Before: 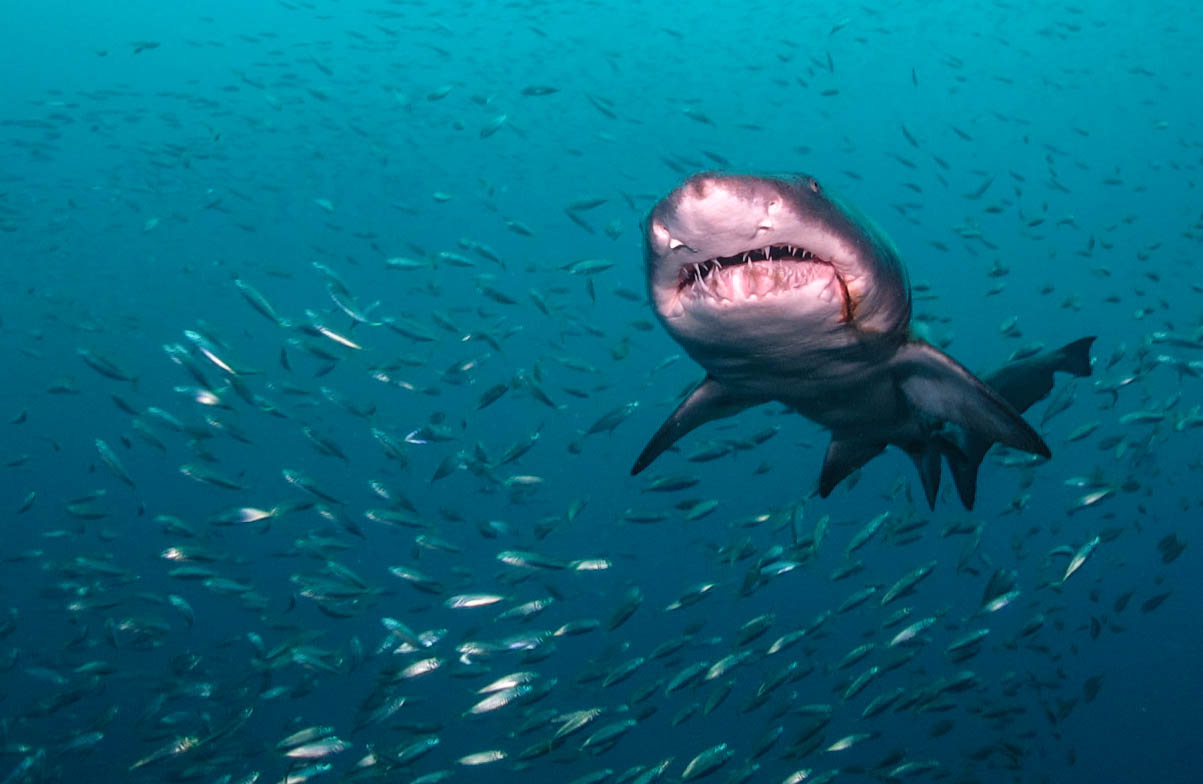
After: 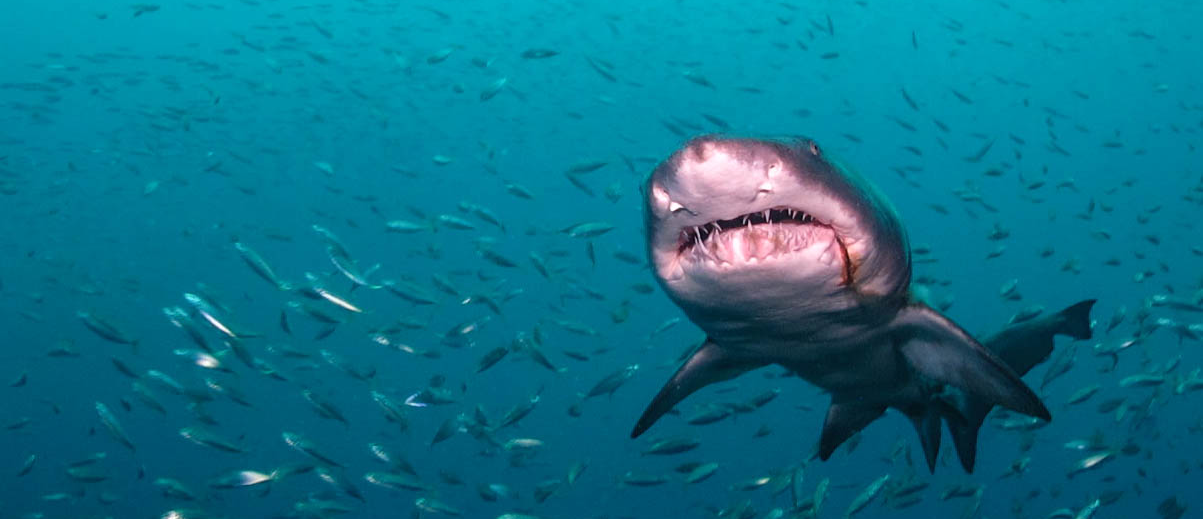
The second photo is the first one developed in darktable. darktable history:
crop and rotate: top 4.727%, bottom 29.043%
